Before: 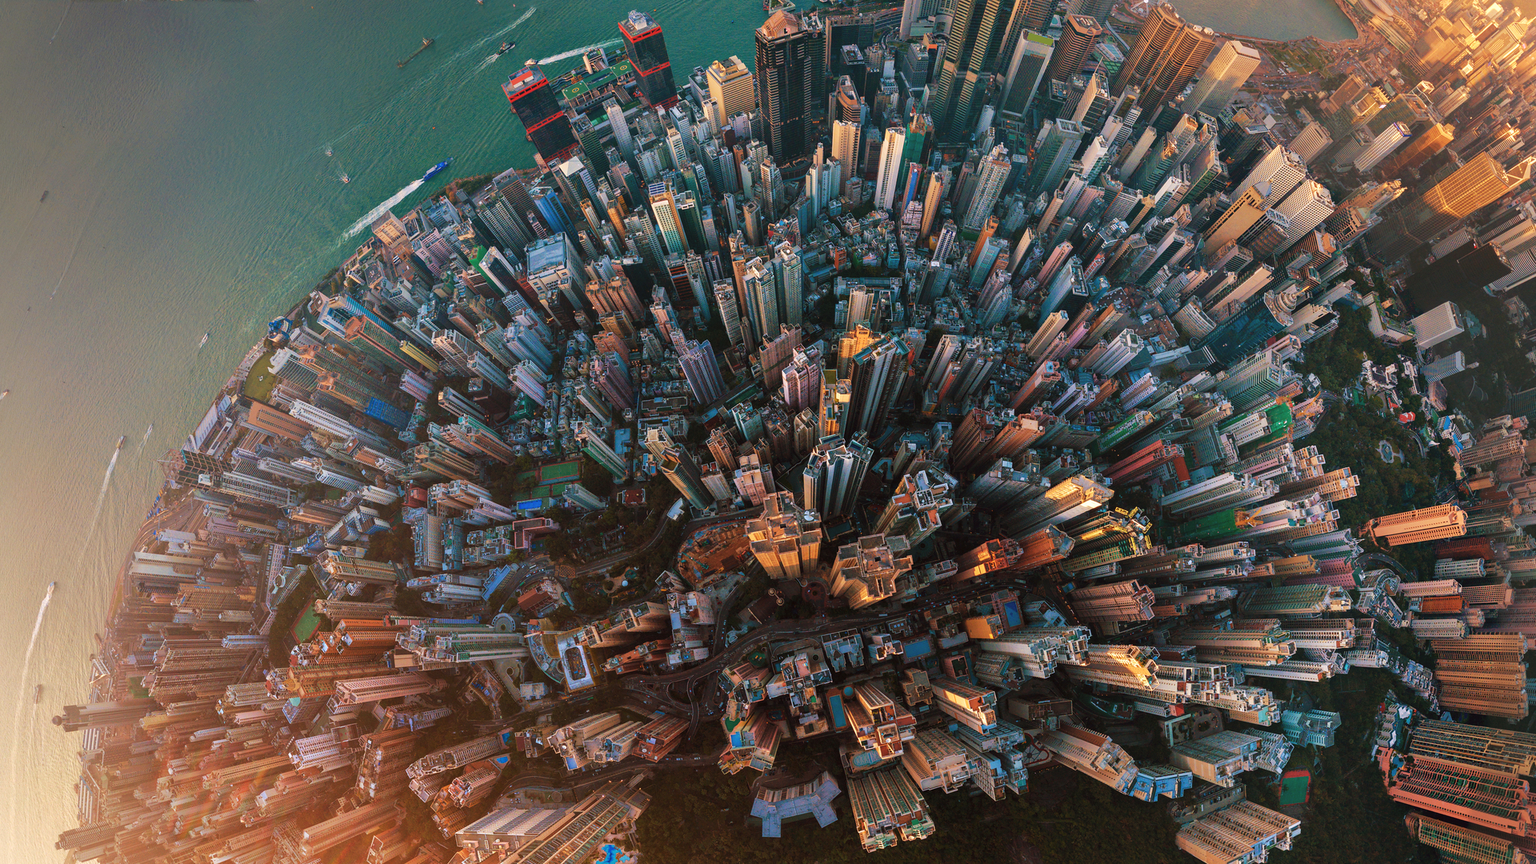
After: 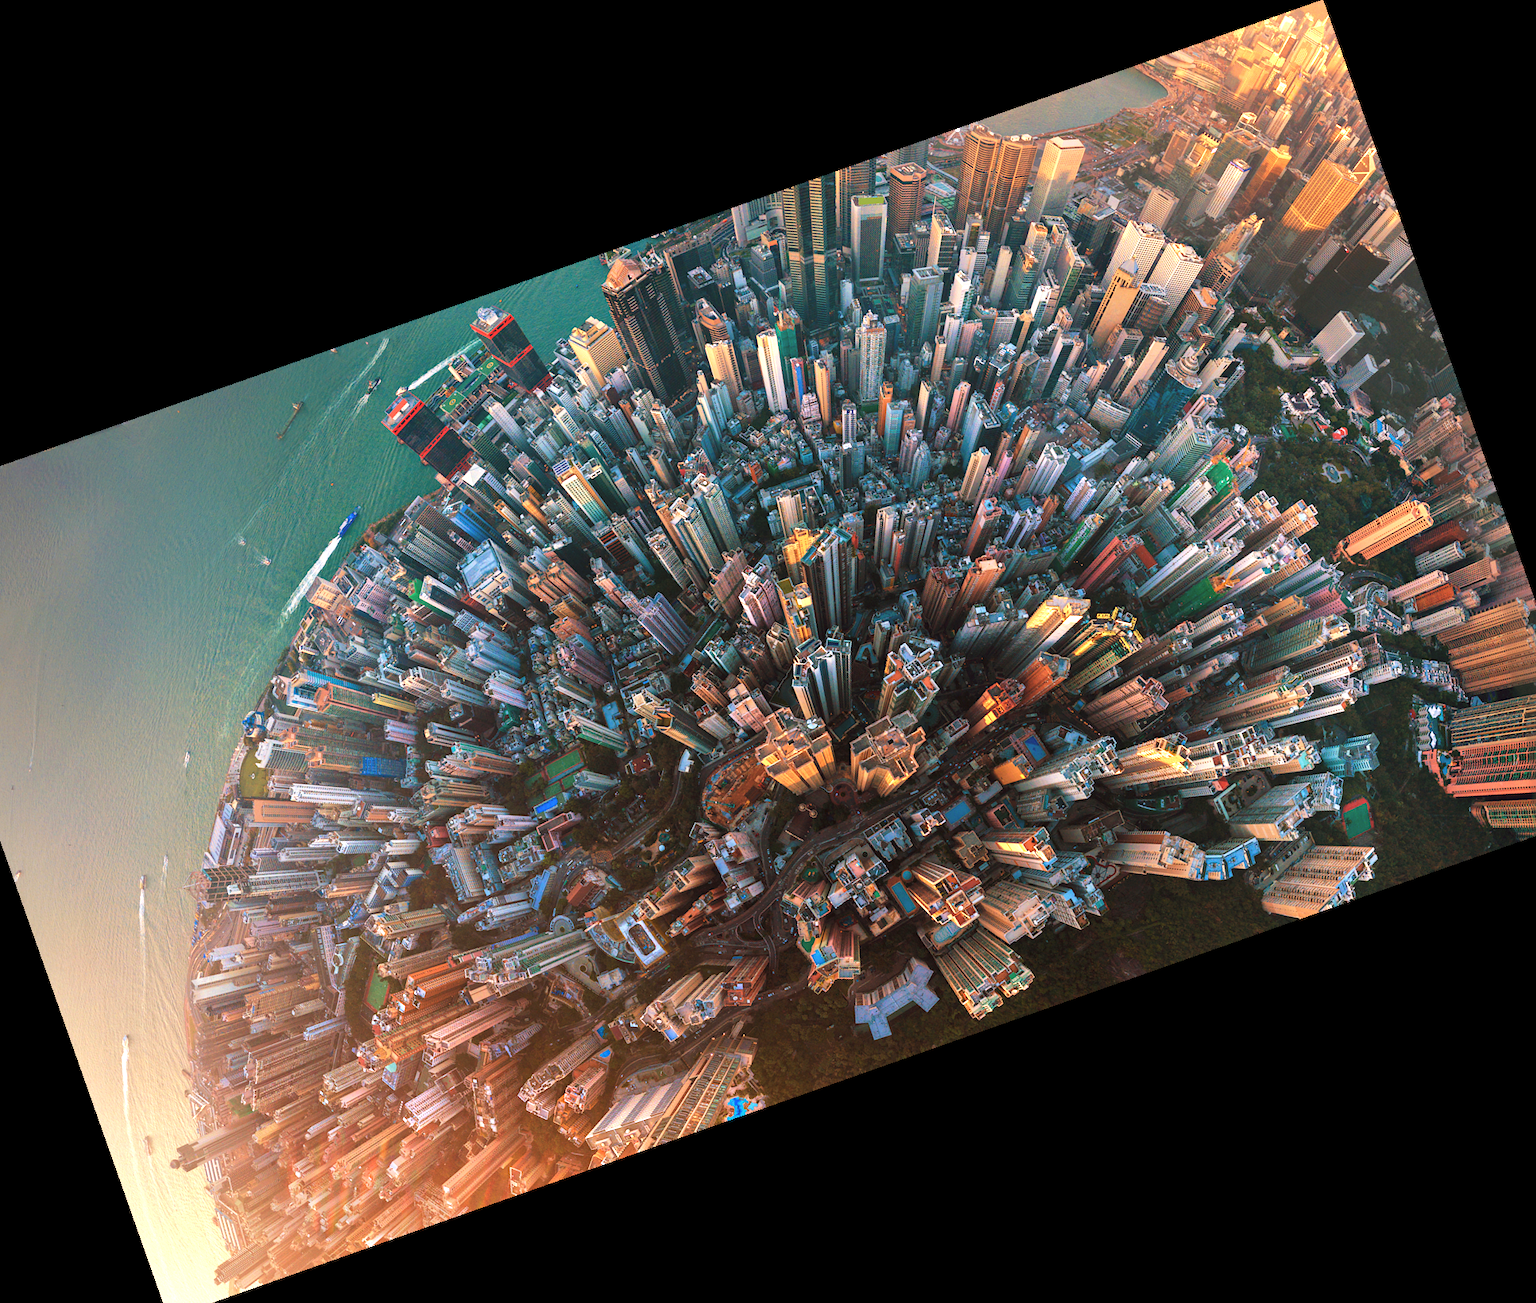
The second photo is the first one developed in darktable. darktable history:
crop and rotate: angle 19.43°, left 6.812%, right 4.125%, bottom 1.087%
exposure: exposure 0.74 EV, compensate highlight preservation false
